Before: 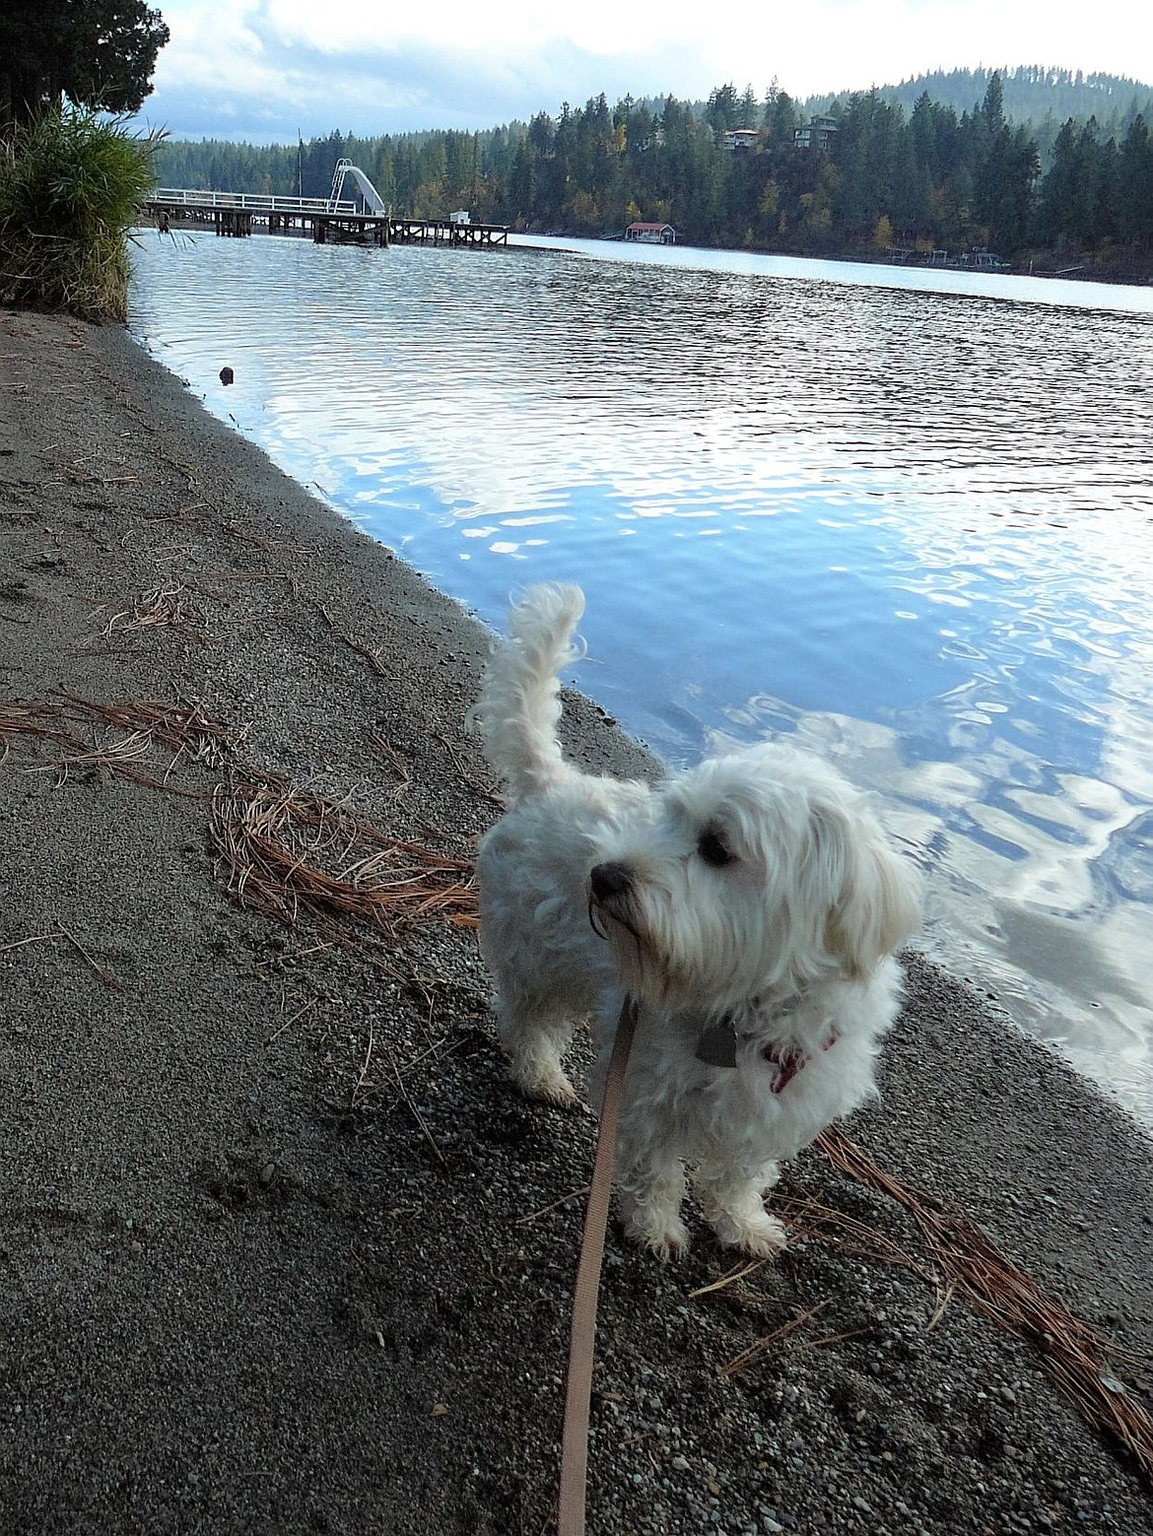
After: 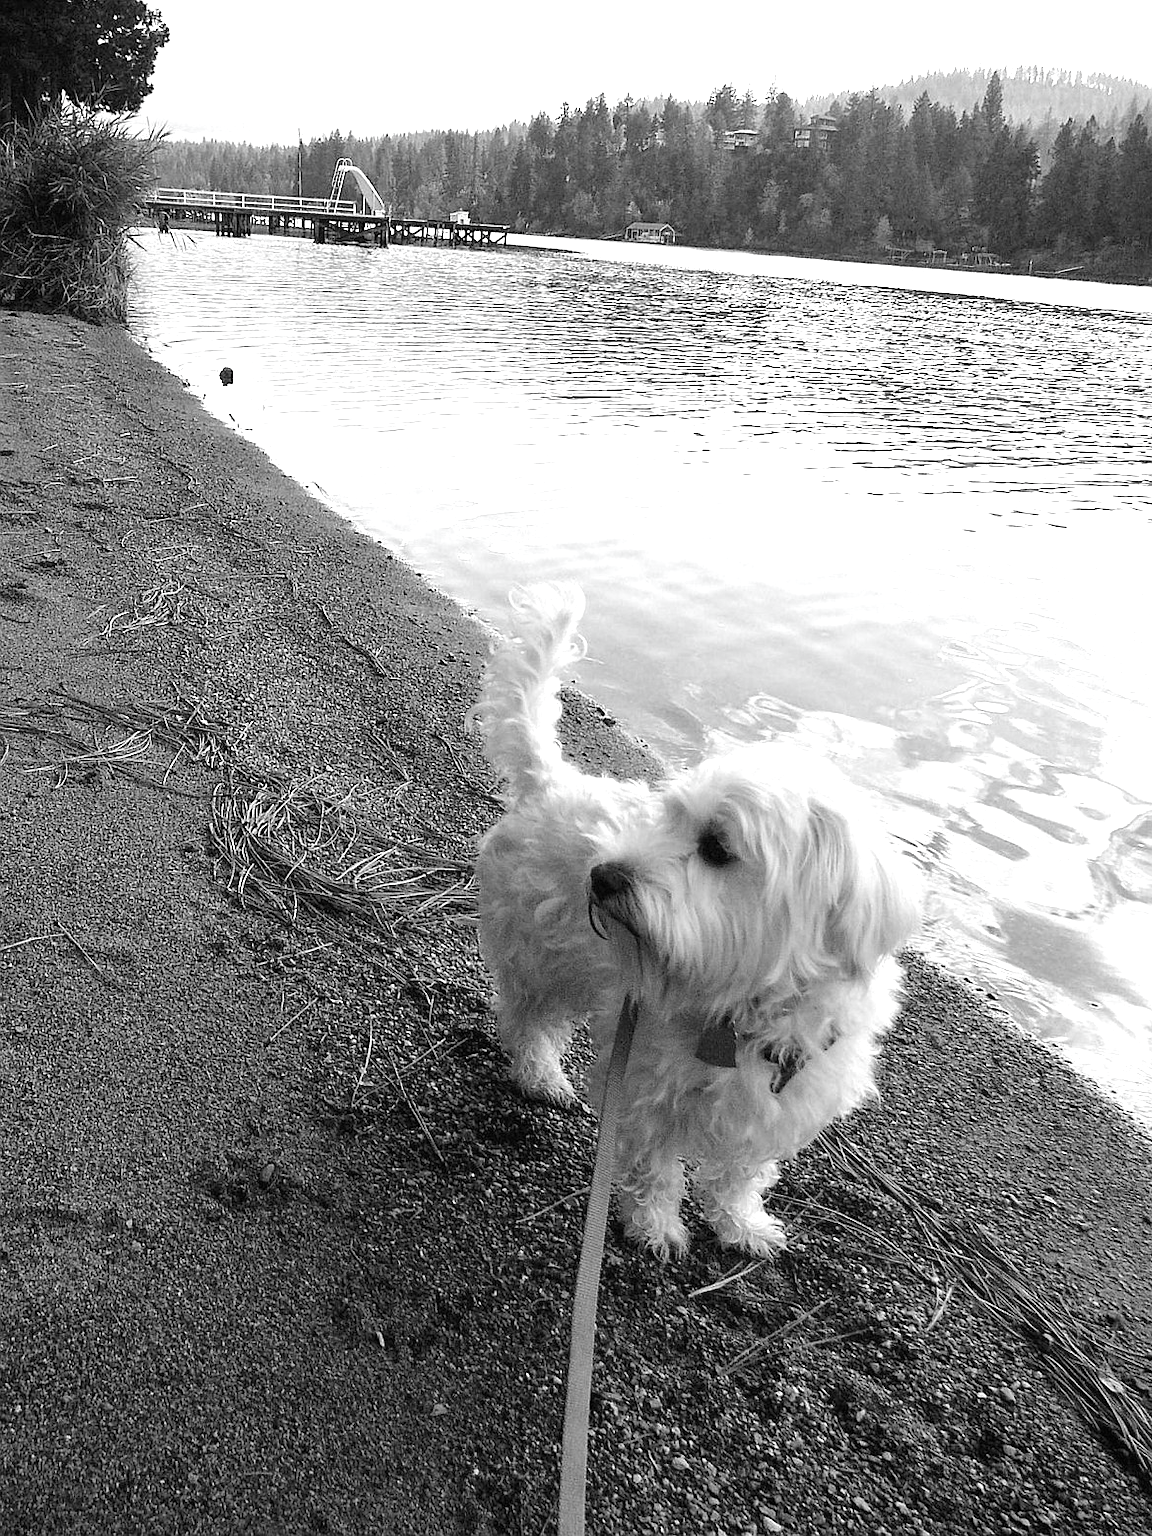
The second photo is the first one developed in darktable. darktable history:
exposure: black level correction 0, exposure 1.001 EV, compensate exposure bias true, compensate highlight preservation false
contrast brightness saturation: saturation -0.992
